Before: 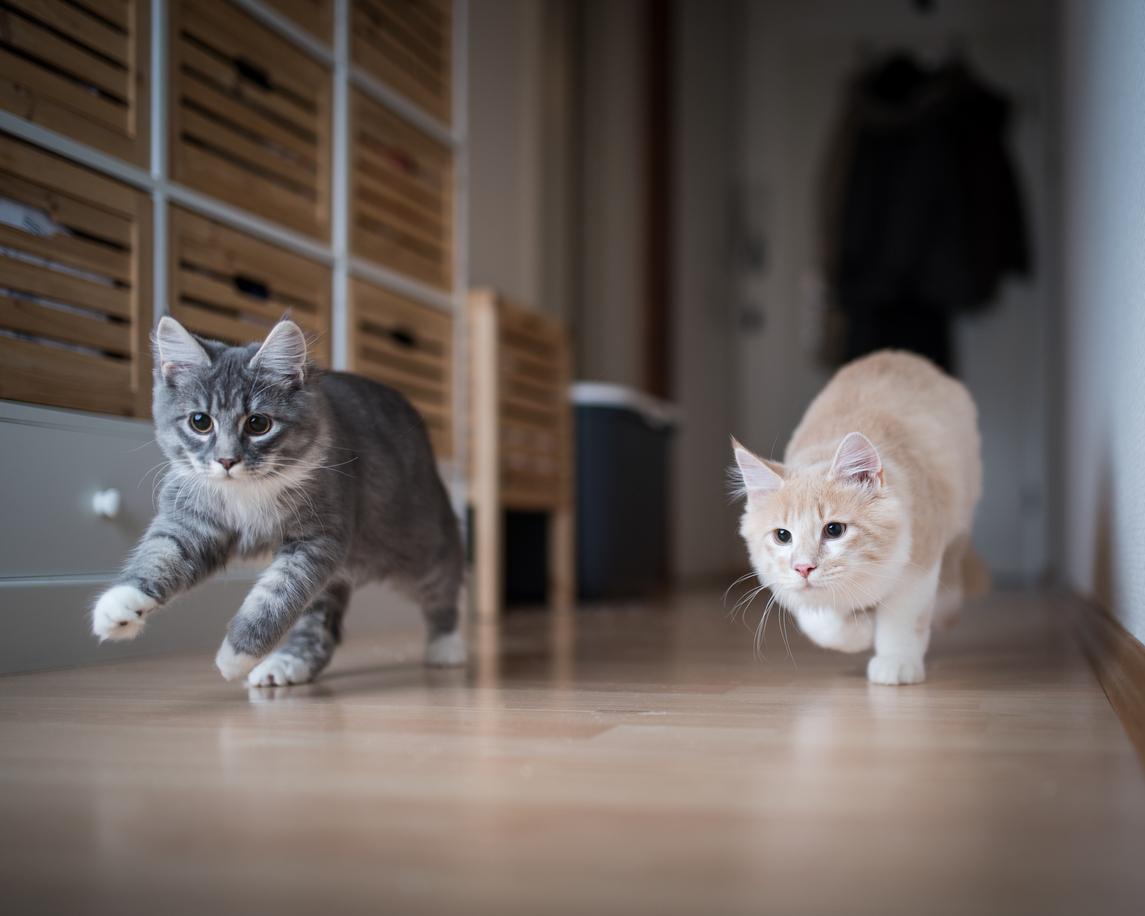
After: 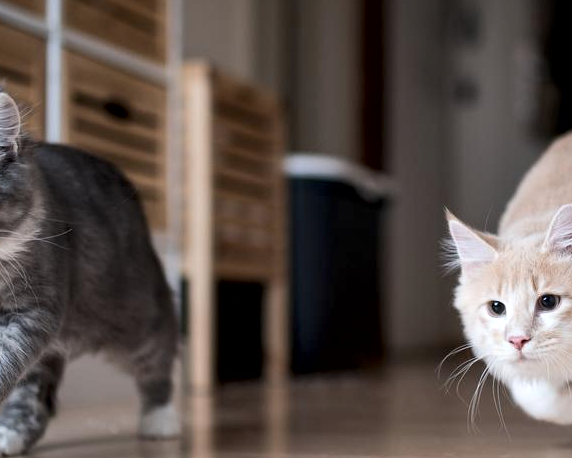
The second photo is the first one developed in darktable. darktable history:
crop: left 25%, top 25%, right 25%, bottom 25%
rgb curve: curves: ch0 [(0, 0) (0.078, 0.051) (0.929, 0.956) (1, 1)], compensate middle gray true
local contrast: mode bilateral grid, contrast 25, coarseness 60, detail 151%, midtone range 0.2
